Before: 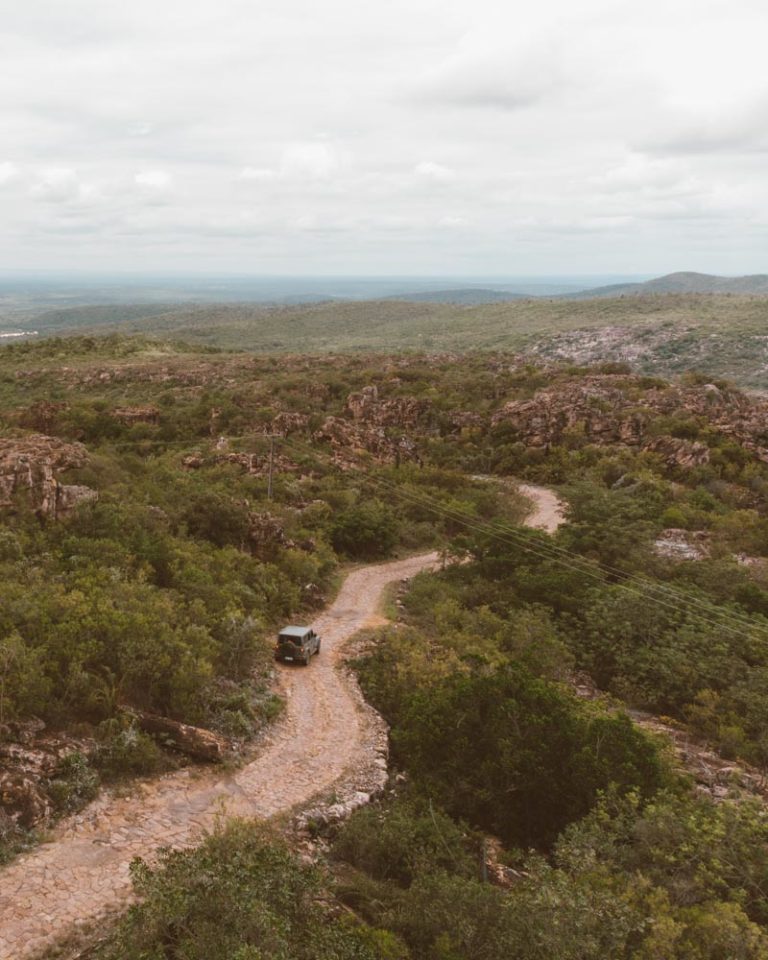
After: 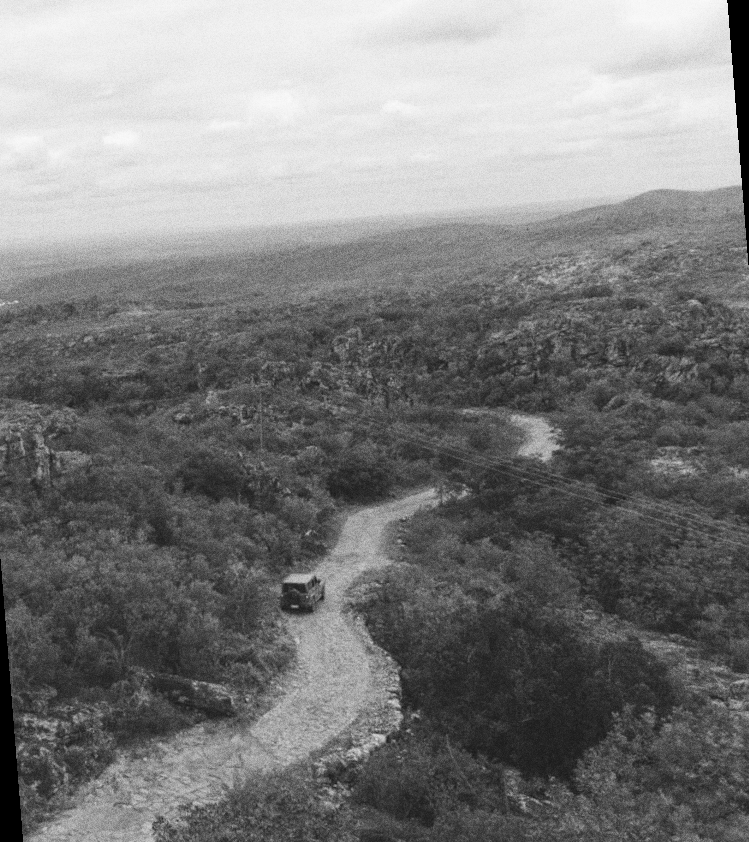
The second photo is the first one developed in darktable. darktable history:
monochrome: a 32, b 64, size 2.3, highlights 1
rotate and perspective: rotation -4.57°, crop left 0.054, crop right 0.944, crop top 0.087, crop bottom 0.914
grain: coarseness 0.09 ISO, strength 40%
